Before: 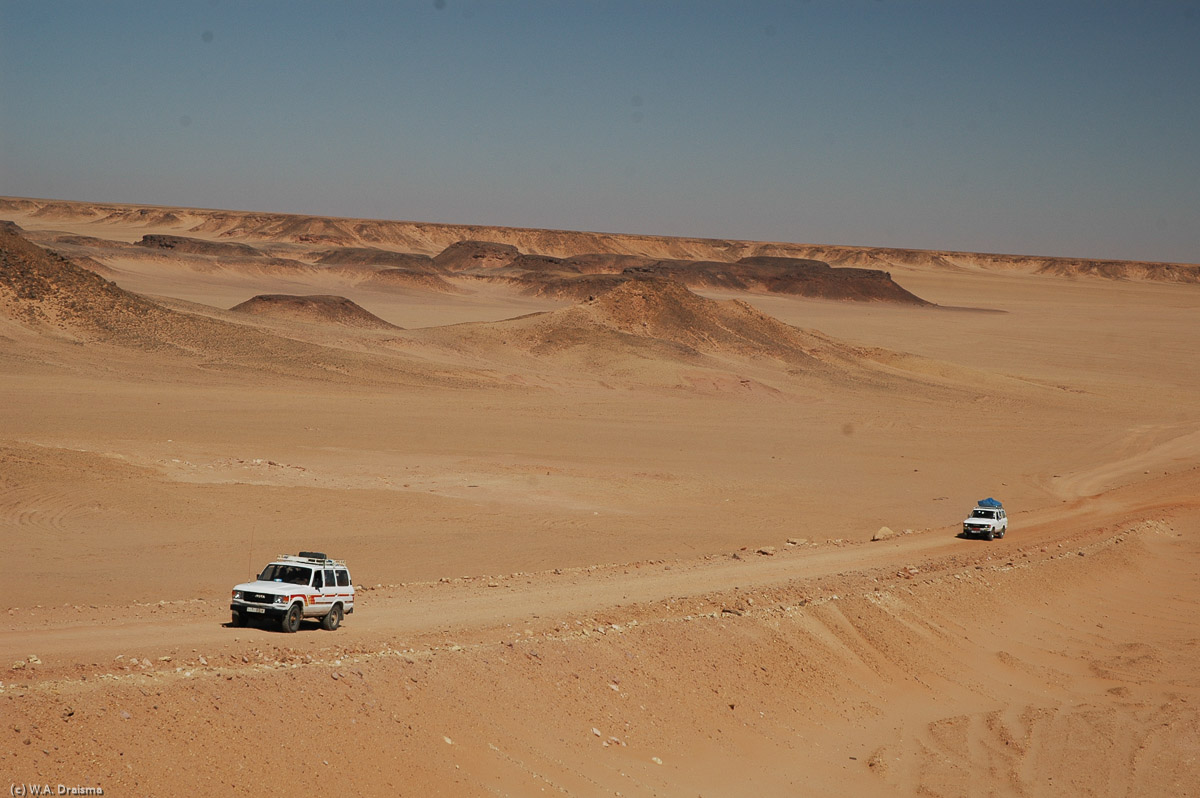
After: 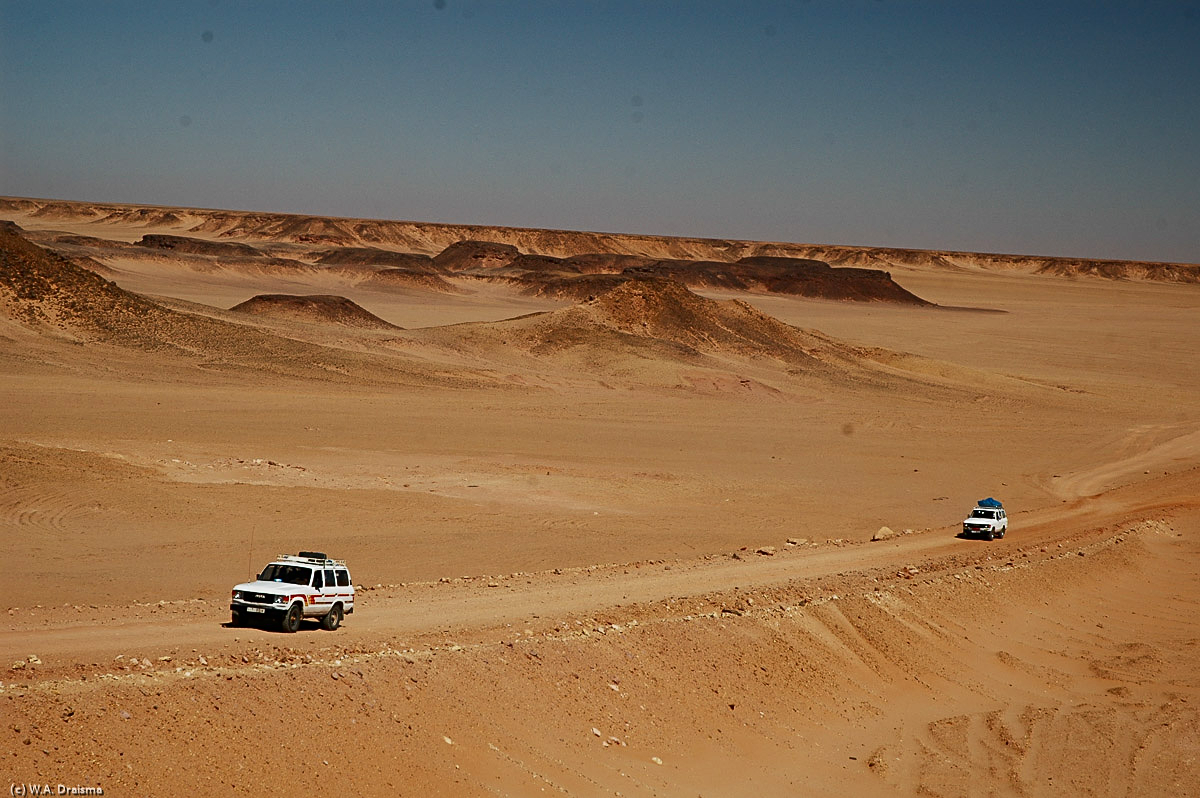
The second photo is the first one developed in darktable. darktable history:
contrast brightness saturation: contrast 0.21, brightness -0.11, saturation 0.21
sharpen: radius 2.529, amount 0.323
